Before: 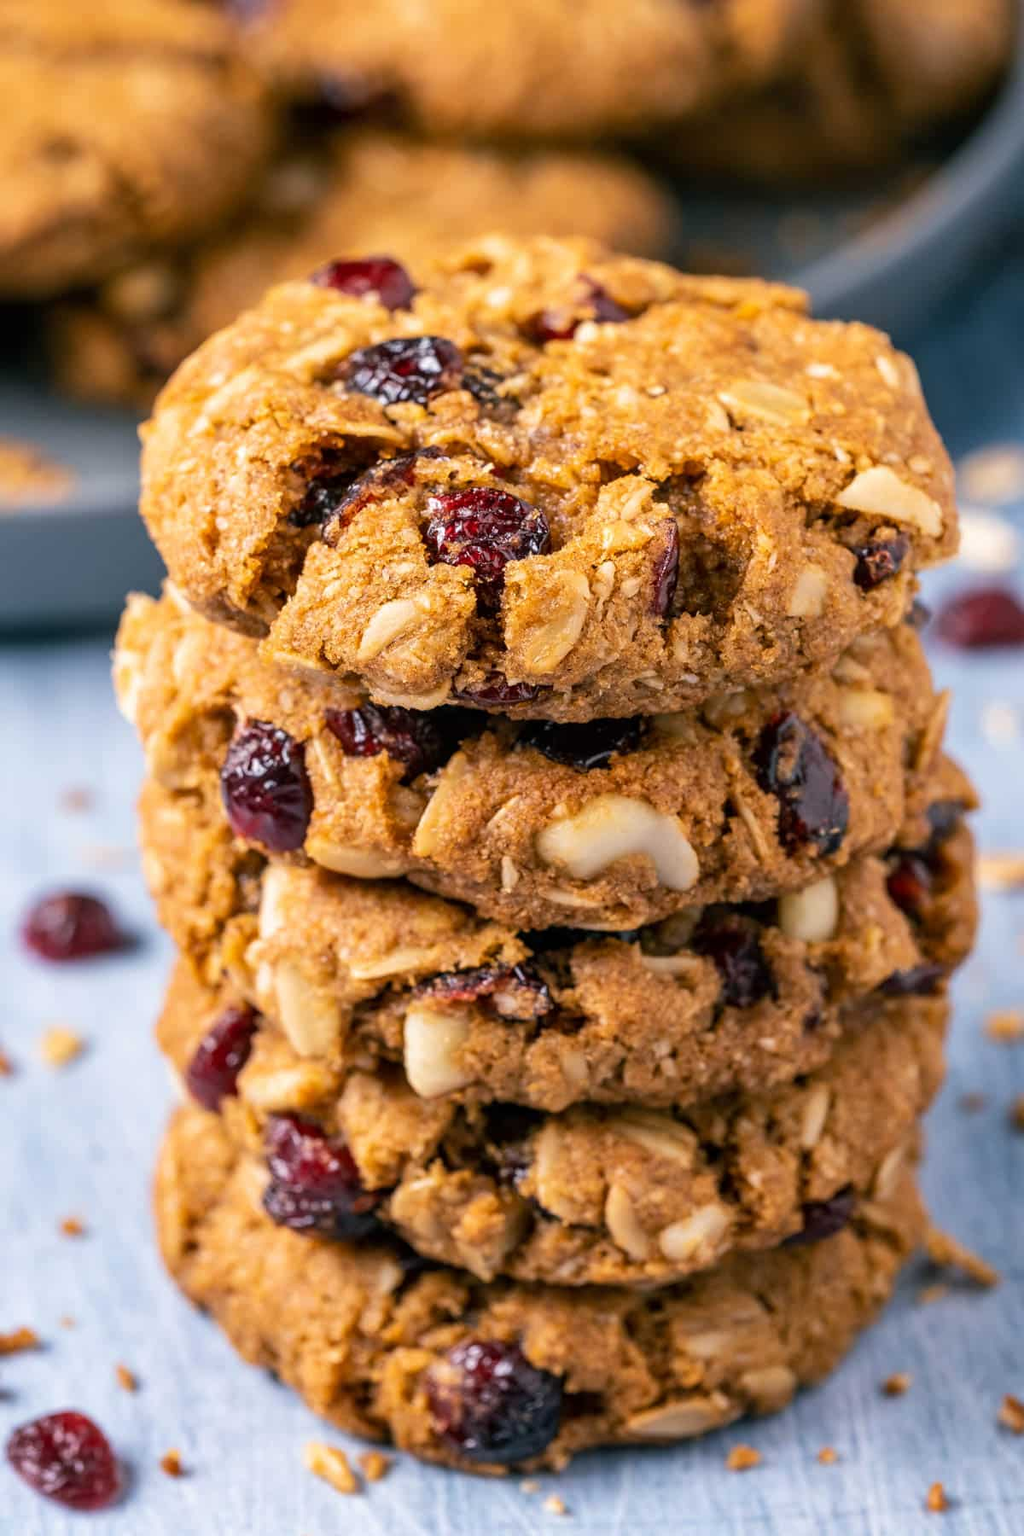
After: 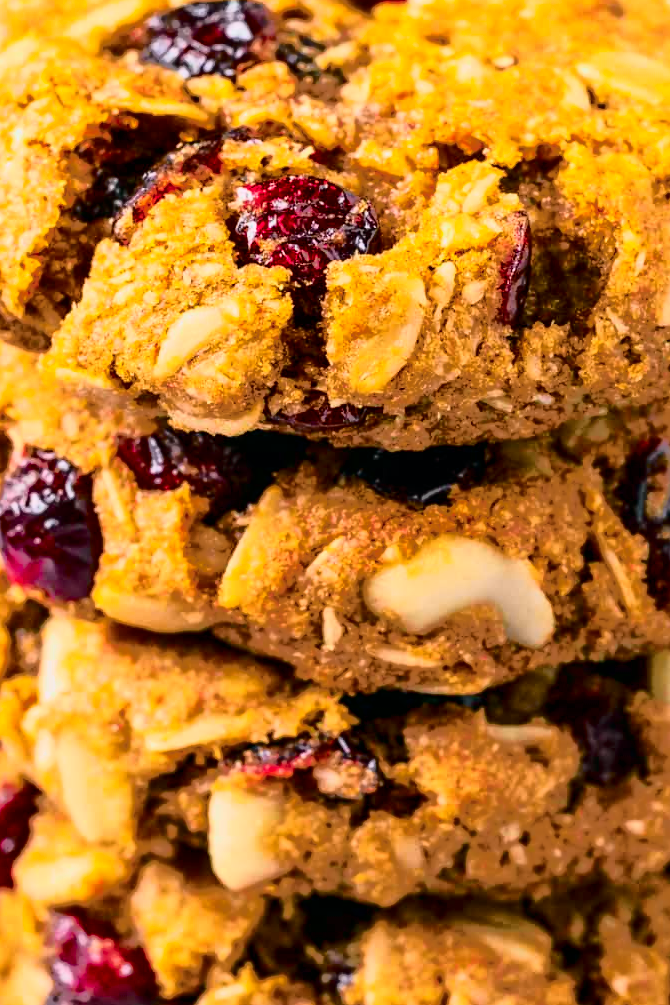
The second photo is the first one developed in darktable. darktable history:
crop and rotate: left 22.13%, top 22.054%, right 22.026%, bottom 22.102%
tone curve: curves: ch0 [(0, 0) (0.081, 0.033) (0.192, 0.124) (0.283, 0.238) (0.407, 0.476) (0.495, 0.521) (0.661, 0.756) (0.788, 0.87) (1, 0.951)]; ch1 [(0, 0) (0.161, 0.092) (0.35, 0.33) (0.392, 0.392) (0.427, 0.426) (0.479, 0.472) (0.505, 0.497) (0.521, 0.524) (0.567, 0.56) (0.583, 0.592) (0.625, 0.627) (0.678, 0.733) (1, 1)]; ch2 [(0, 0) (0.346, 0.362) (0.404, 0.427) (0.502, 0.499) (0.531, 0.523) (0.544, 0.561) (0.58, 0.59) (0.629, 0.642) (0.717, 0.678) (1, 1)], color space Lab, independent channels, preserve colors none
color balance rgb: linear chroma grading › global chroma 15%, perceptual saturation grading › global saturation 30%
